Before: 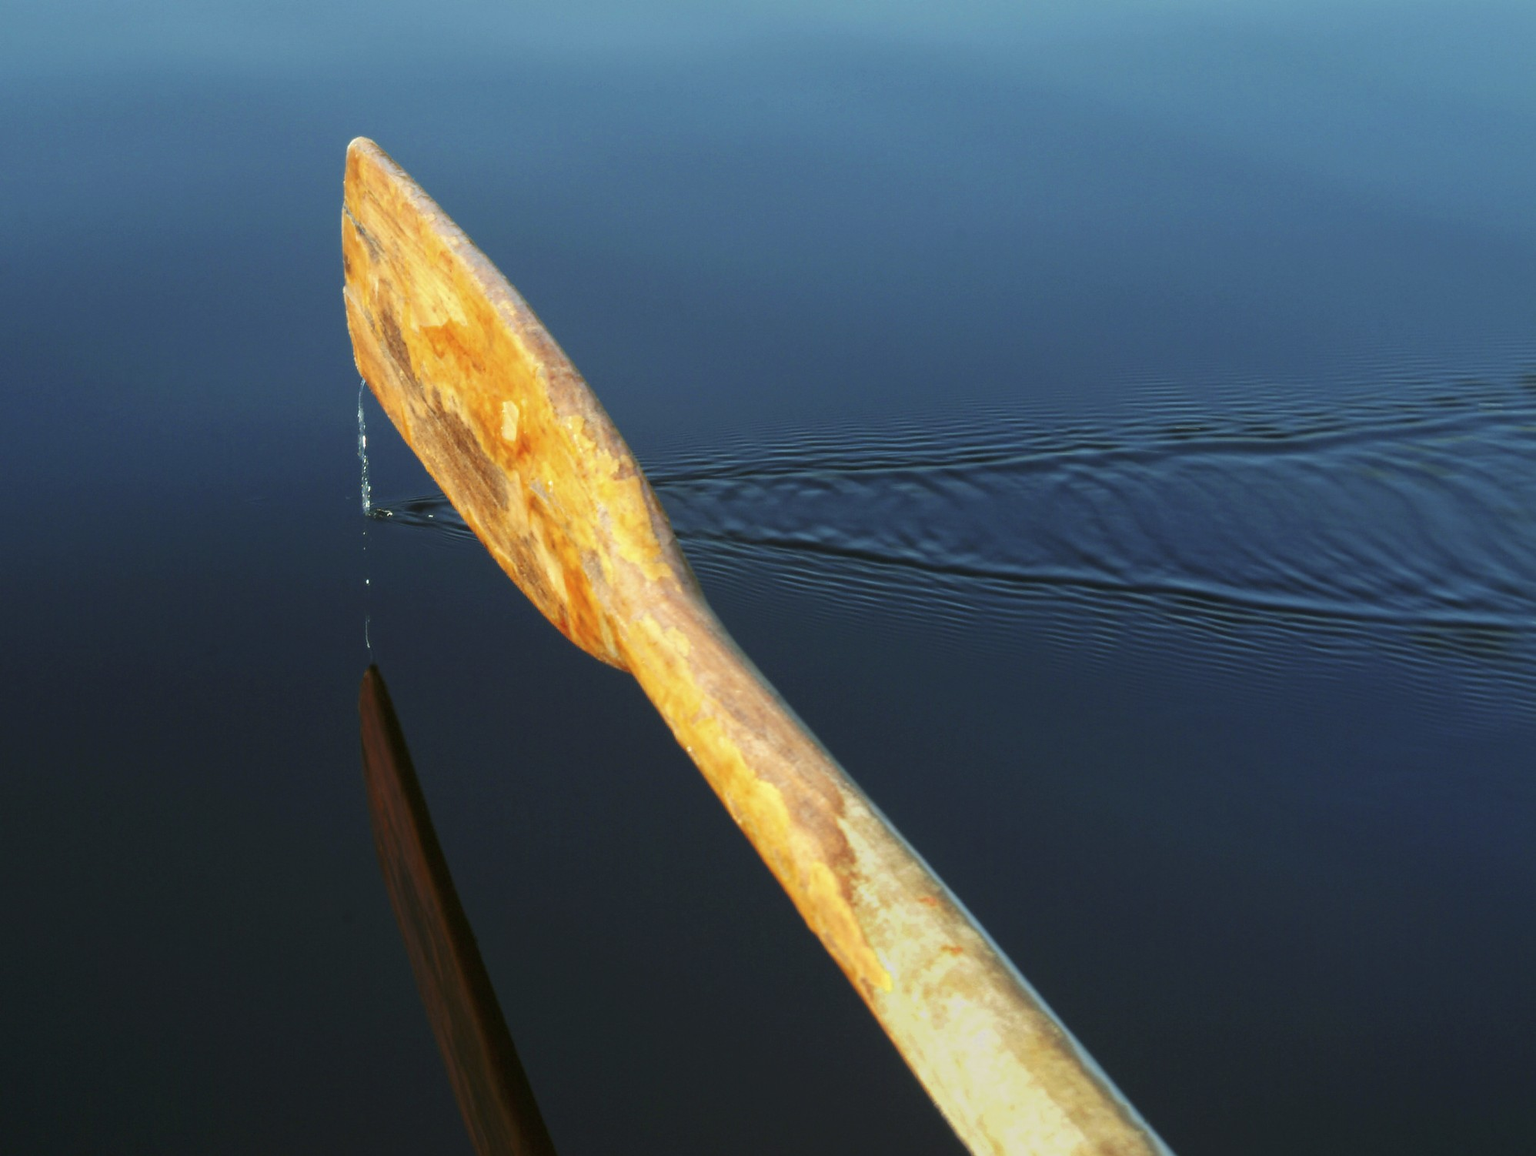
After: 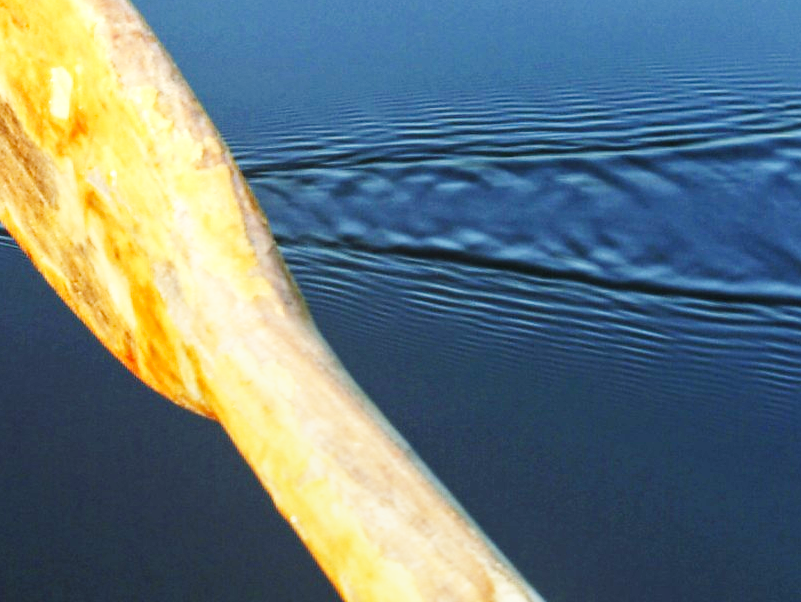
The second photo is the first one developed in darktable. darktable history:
local contrast: on, module defaults
base curve: curves: ch0 [(0, 0.003) (0.001, 0.002) (0.006, 0.004) (0.02, 0.022) (0.048, 0.086) (0.094, 0.234) (0.162, 0.431) (0.258, 0.629) (0.385, 0.8) (0.548, 0.918) (0.751, 0.988) (1, 1)], preserve colors none
crop: left 30.189%, top 30.235%, right 29.665%, bottom 29.647%
